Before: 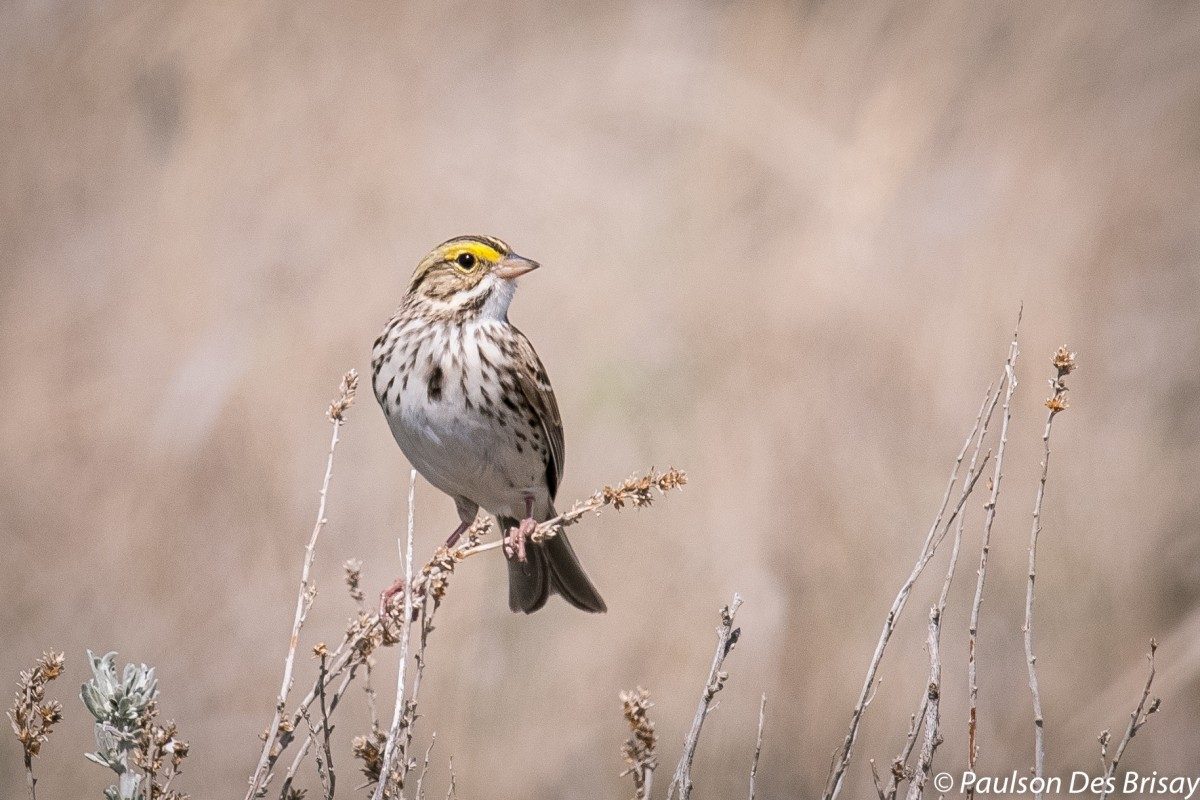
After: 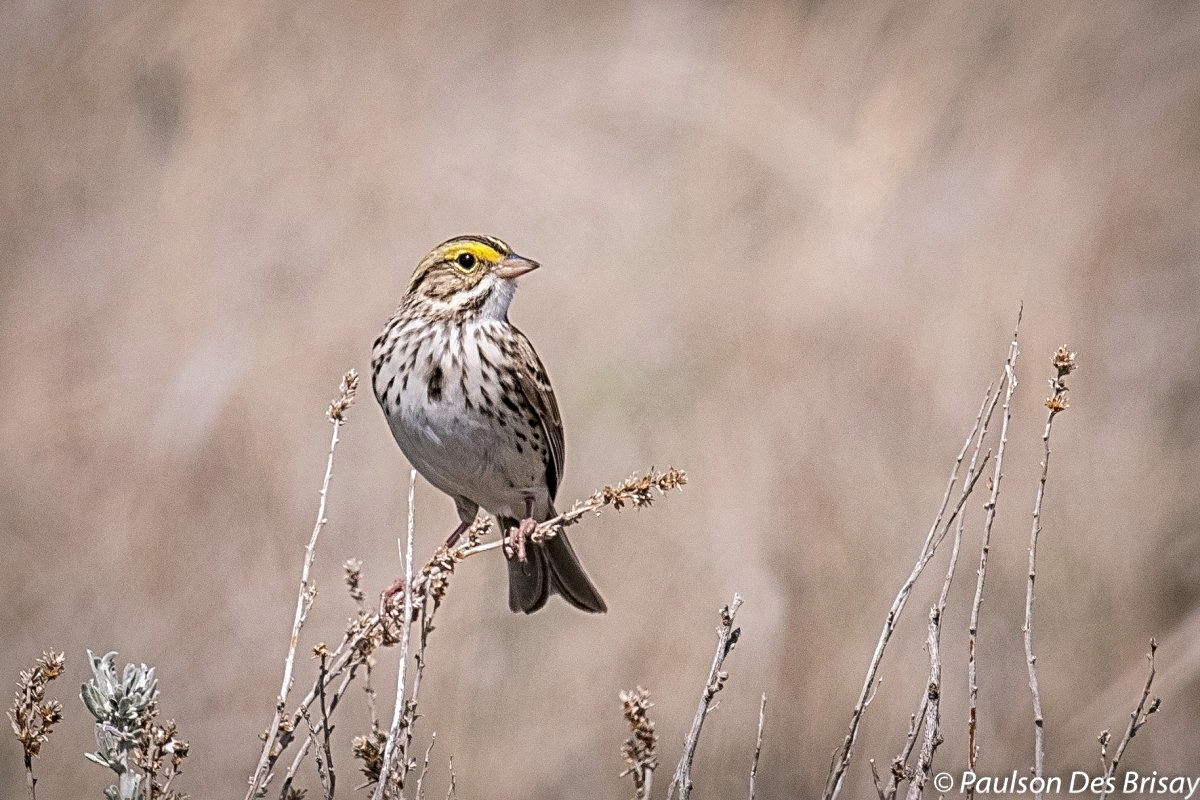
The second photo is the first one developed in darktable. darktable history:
sharpen: radius 3.988
local contrast: on, module defaults
exposure: exposure -0.153 EV, compensate exposure bias true, compensate highlight preservation false
